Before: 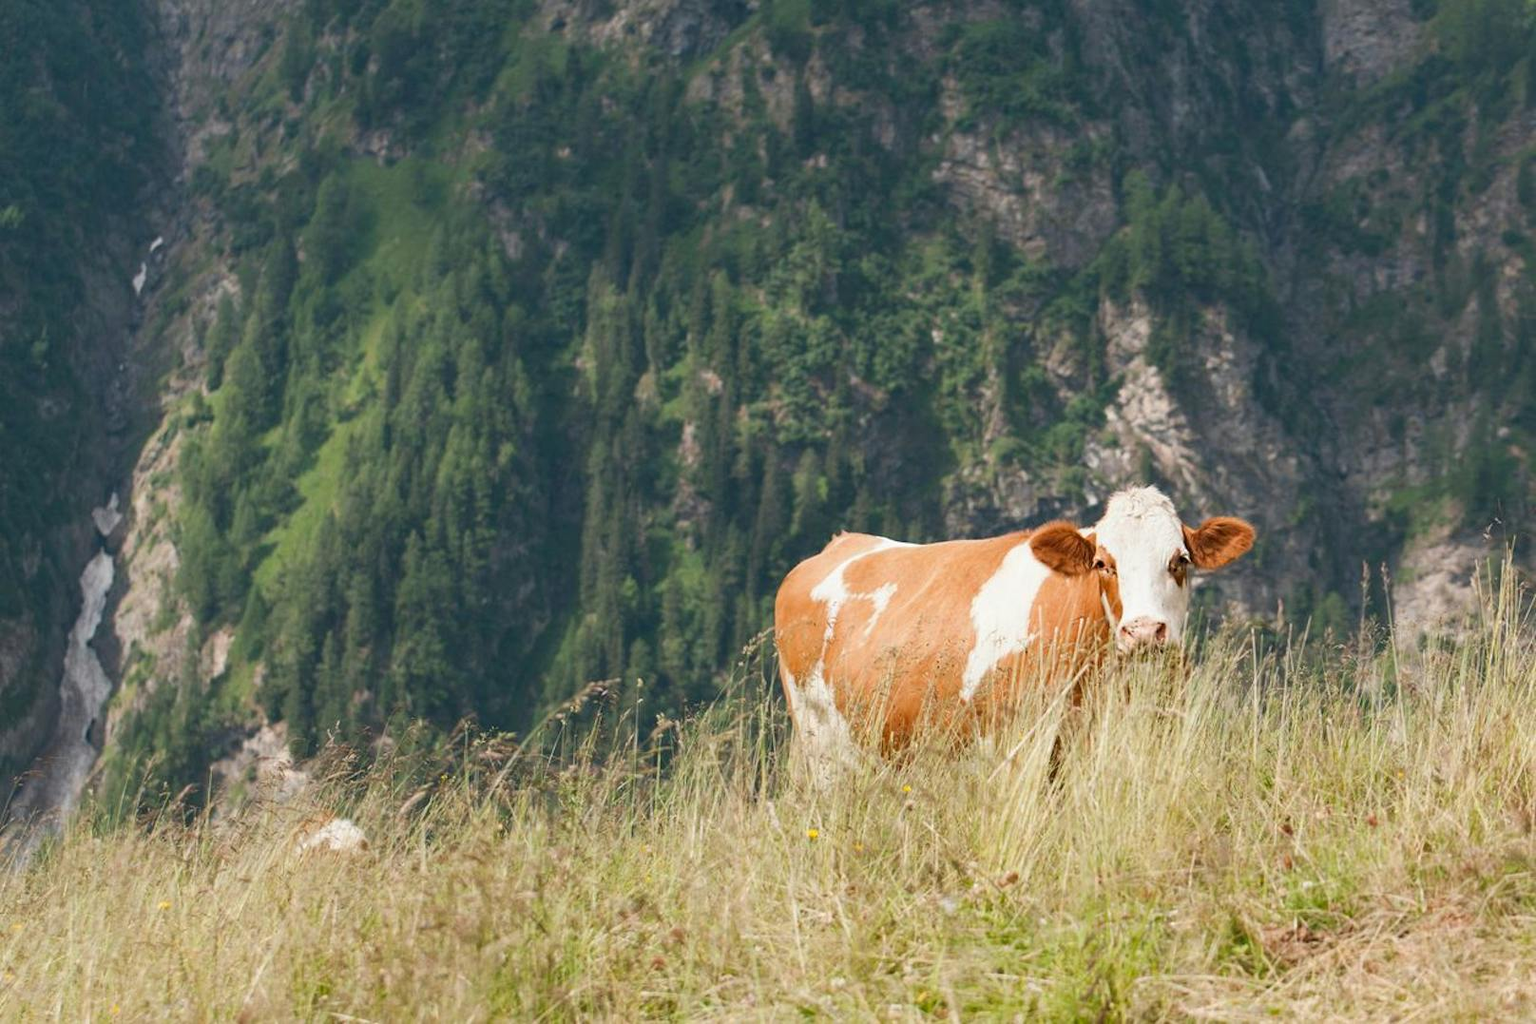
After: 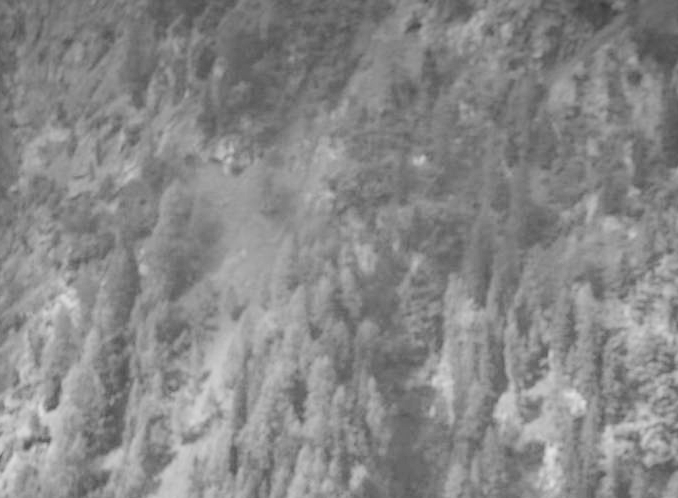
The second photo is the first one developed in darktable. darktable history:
rotate and perspective: crop left 0, crop top 0
exposure: black level correction 0, exposure 1 EV, compensate exposure bias true, compensate highlight preservation false
levels: levels [0, 0.397, 0.955]
crop and rotate: left 10.817%, top 0.062%, right 47.194%, bottom 53.626%
monochrome: on, module defaults
shadows and highlights: shadows 75, highlights -60.85, soften with gaussian
filmic rgb: black relative exposure -4.38 EV, white relative exposure 4.56 EV, hardness 2.37, contrast 1.05
vignetting: fall-off start 97.52%, fall-off radius 100%, brightness -0.574, saturation 0, center (-0.027, 0.404), width/height ratio 1.368, unbound false
